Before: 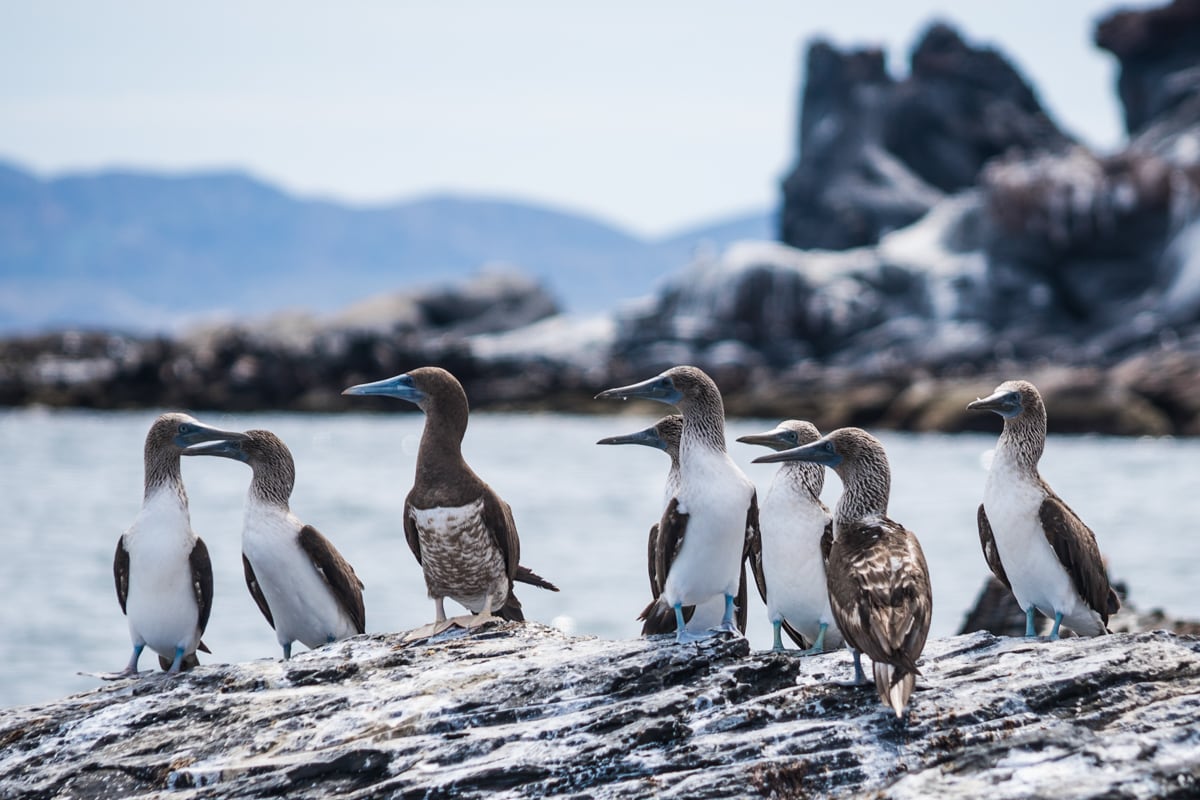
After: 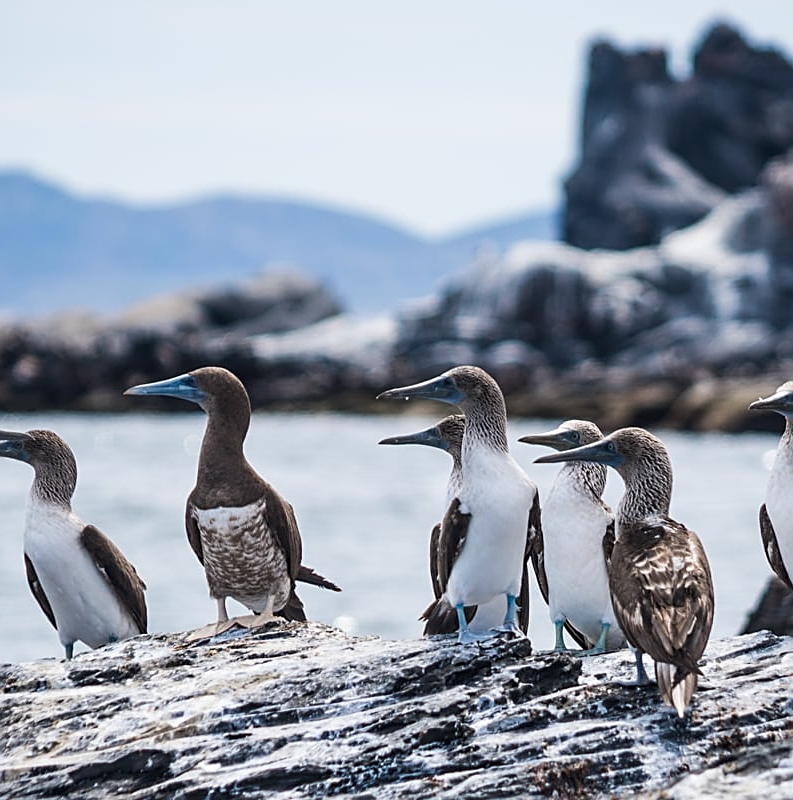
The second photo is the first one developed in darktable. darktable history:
crop and rotate: left 18.223%, right 15.652%
tone equalizer: on, module defaults
sharpen: on, module defaults
